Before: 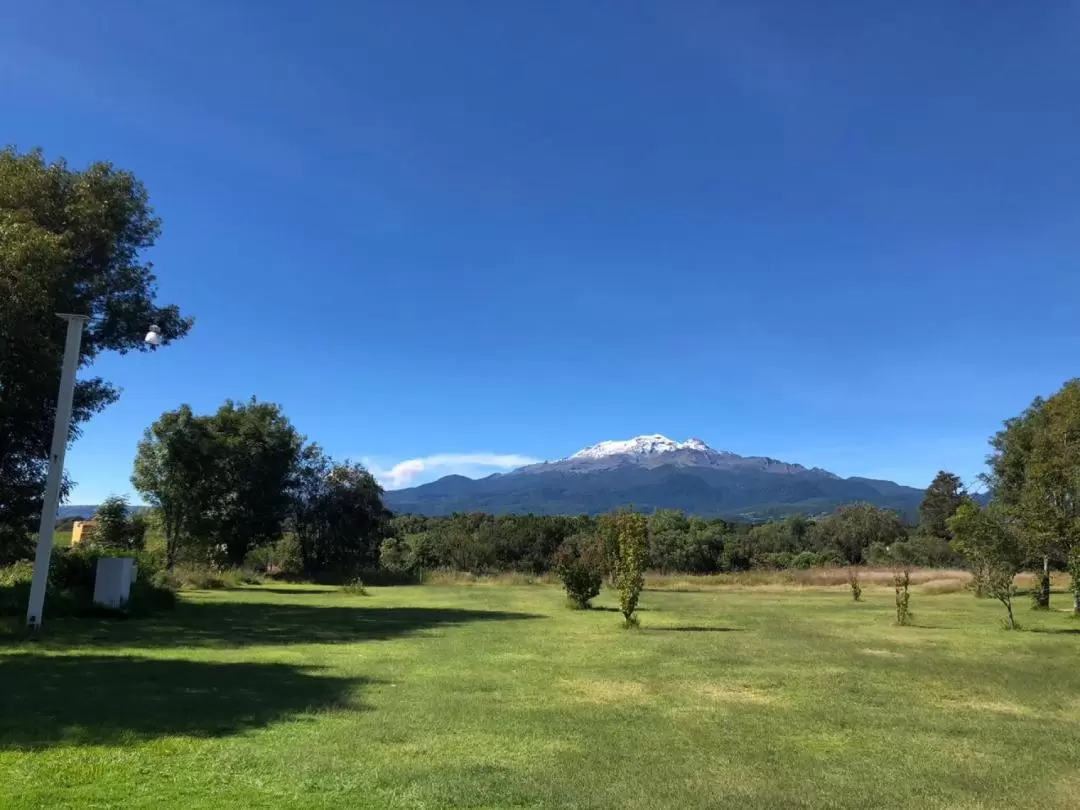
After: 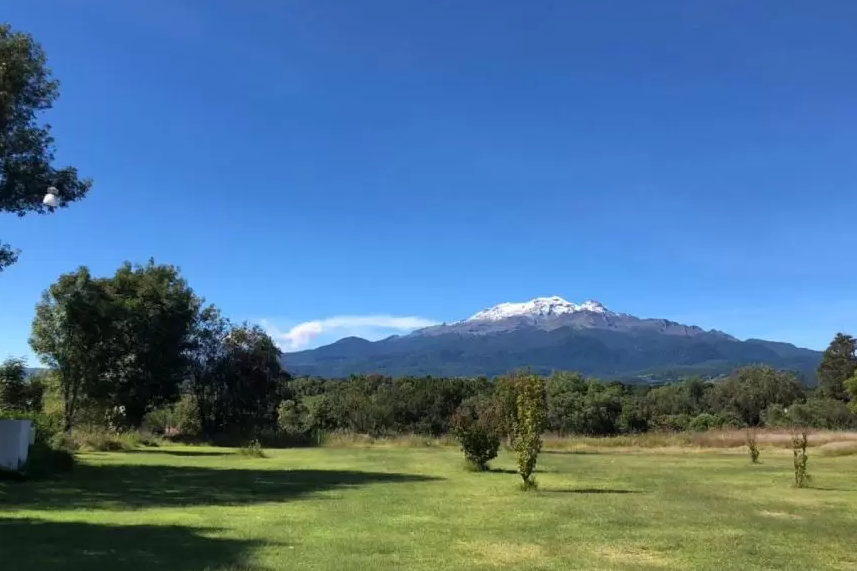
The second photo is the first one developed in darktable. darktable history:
shadows and highlights: shadows 31.2, highlights 1.17, soften with gaussian
crop: left 9.474%, top 17.069%, right 11.137%, bottom 12.373%
